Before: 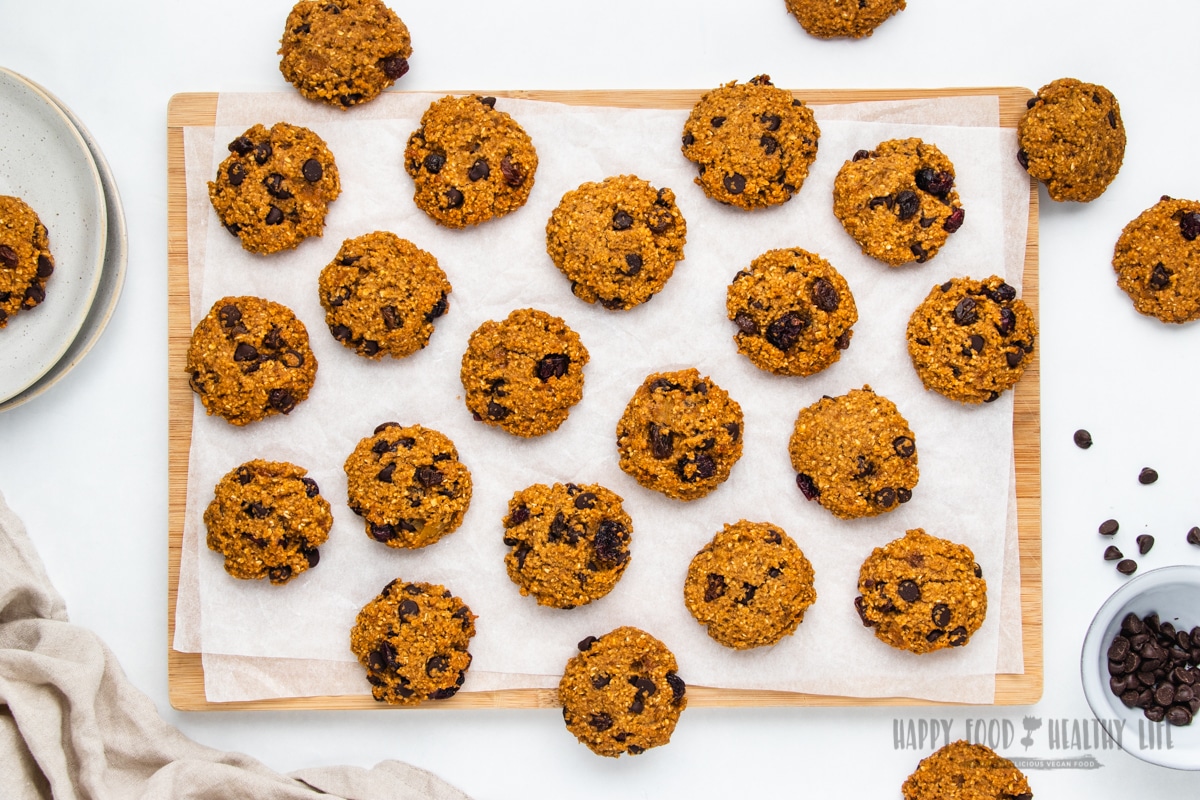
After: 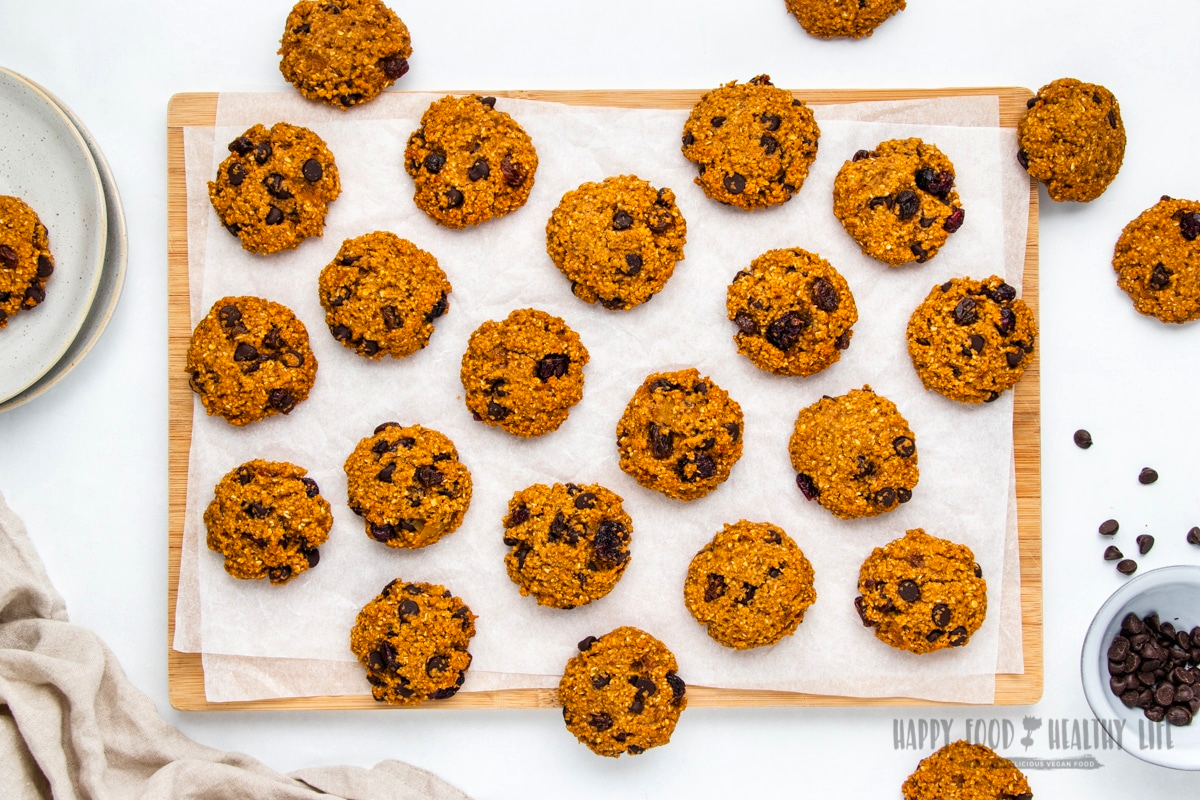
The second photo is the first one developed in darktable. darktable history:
contrast brightness saturation: contrast 0.04, saturation 0.16
local contrast: highlights 100%, shadows 100%, detail 120%, midtone range 0.2
